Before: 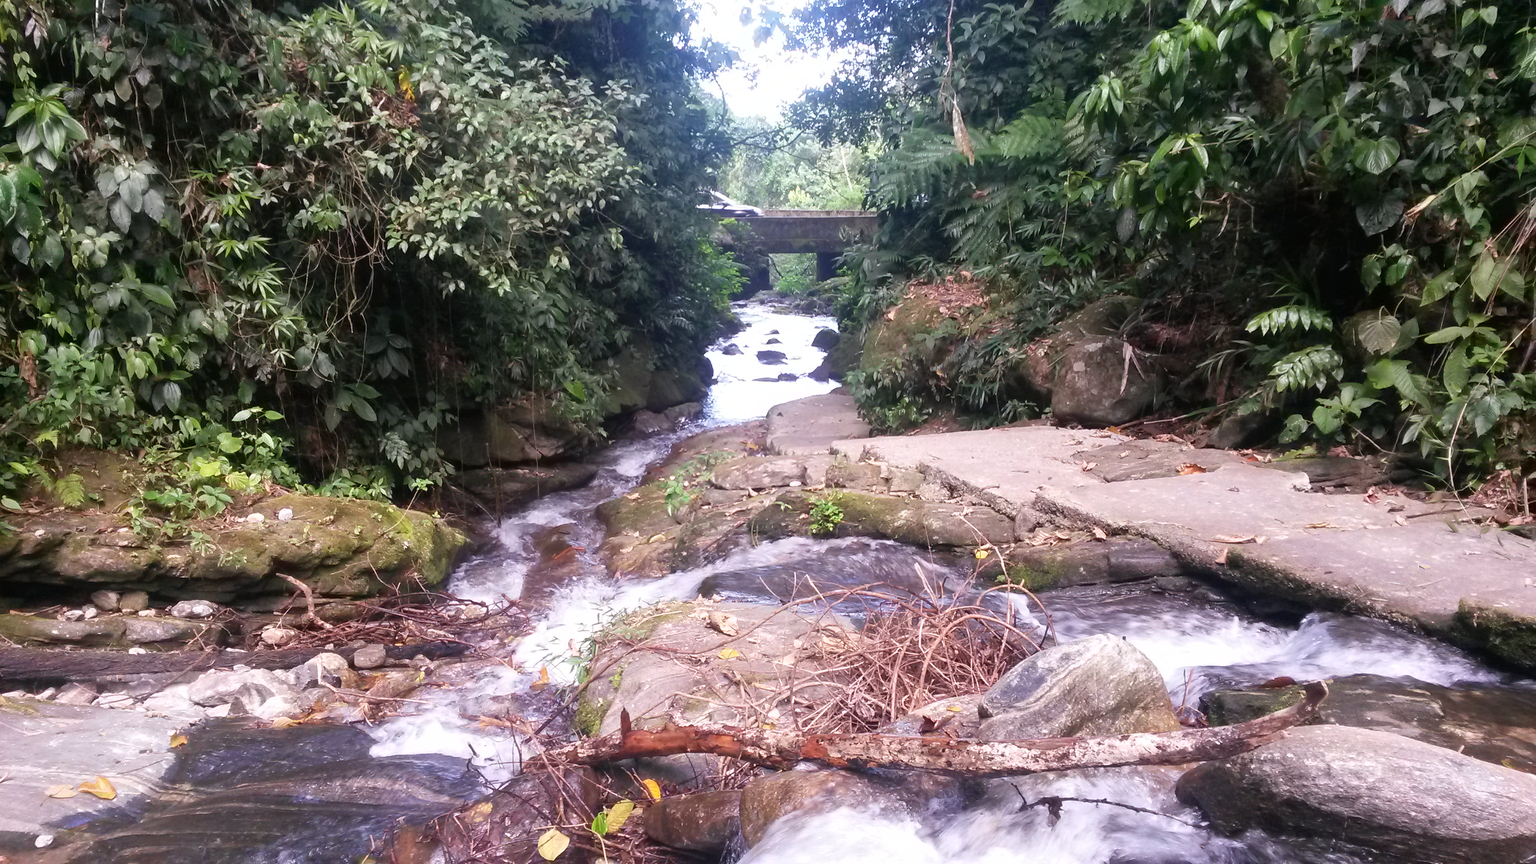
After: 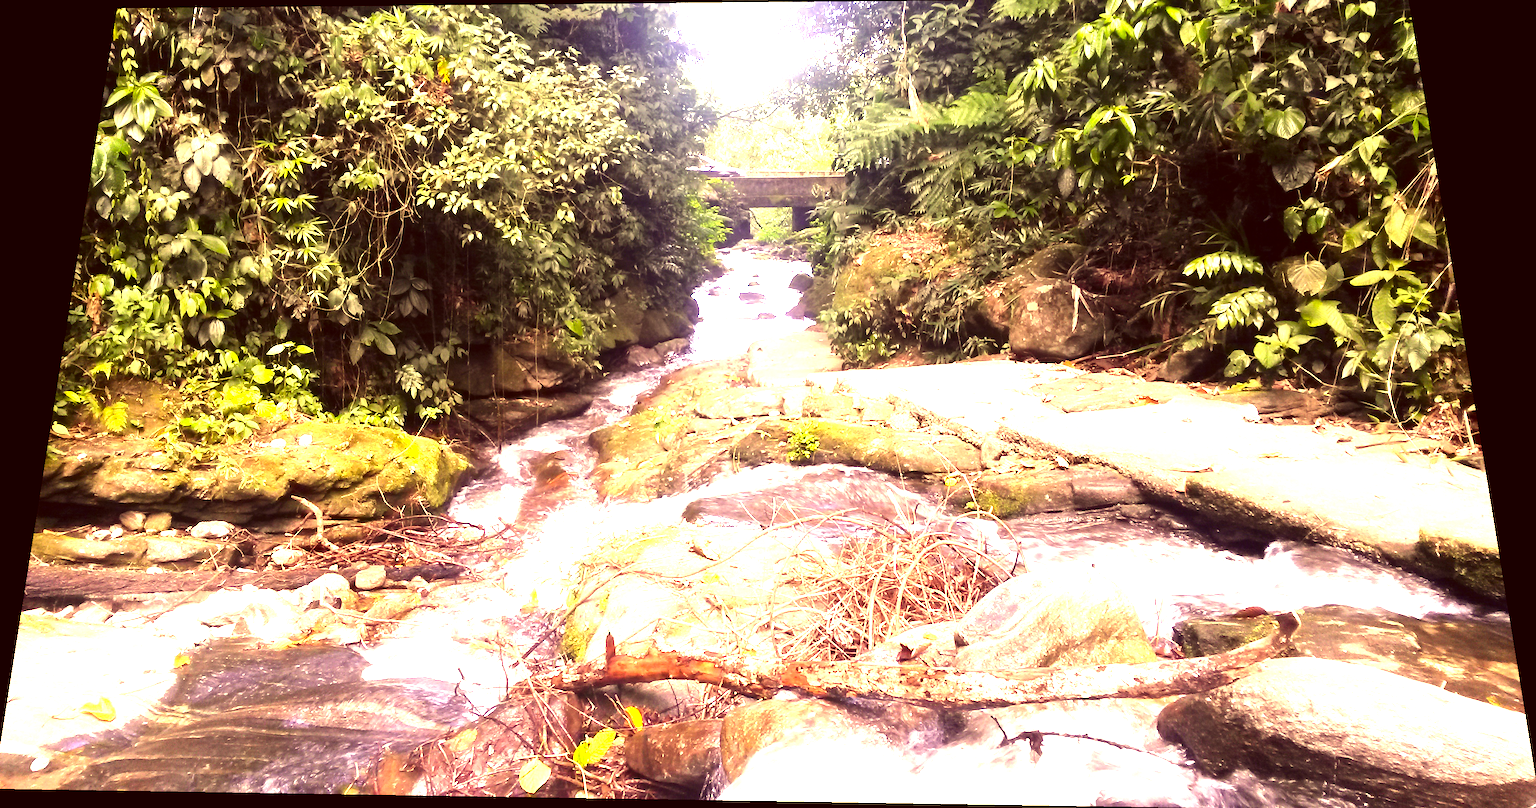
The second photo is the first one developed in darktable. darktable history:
rotate and perspective: rotation 0.128°, lens shift (vertical) -0.181, lens shift (horizontal) -0.044, shear 0.001, automatic cropping off
exposure: black level correction 0, exposure 1.2 EV, compensate exposure bias true, compensate highlight preservation false
color correction: highlights a* 10.12, highlights b* 39.04, shadows a* 14.62, shadows b* 3.37
tone equalizer: -8 EV -0.75 EV, -7 EV -0.7 EV, -6 EV -0.6 EV, -5 EV -0.4 EV, -3 EV 0.4 EV, -2 EV 0.6 EV, -1 EV 0.7 EV, +0 EV 0.75 EV, edges refinement/feathering 500, mask exposure compensation -1.57 EV, preserve details no
crop: left 0.434%, top 0.485%, right 0.244%, bottom 0.386%
